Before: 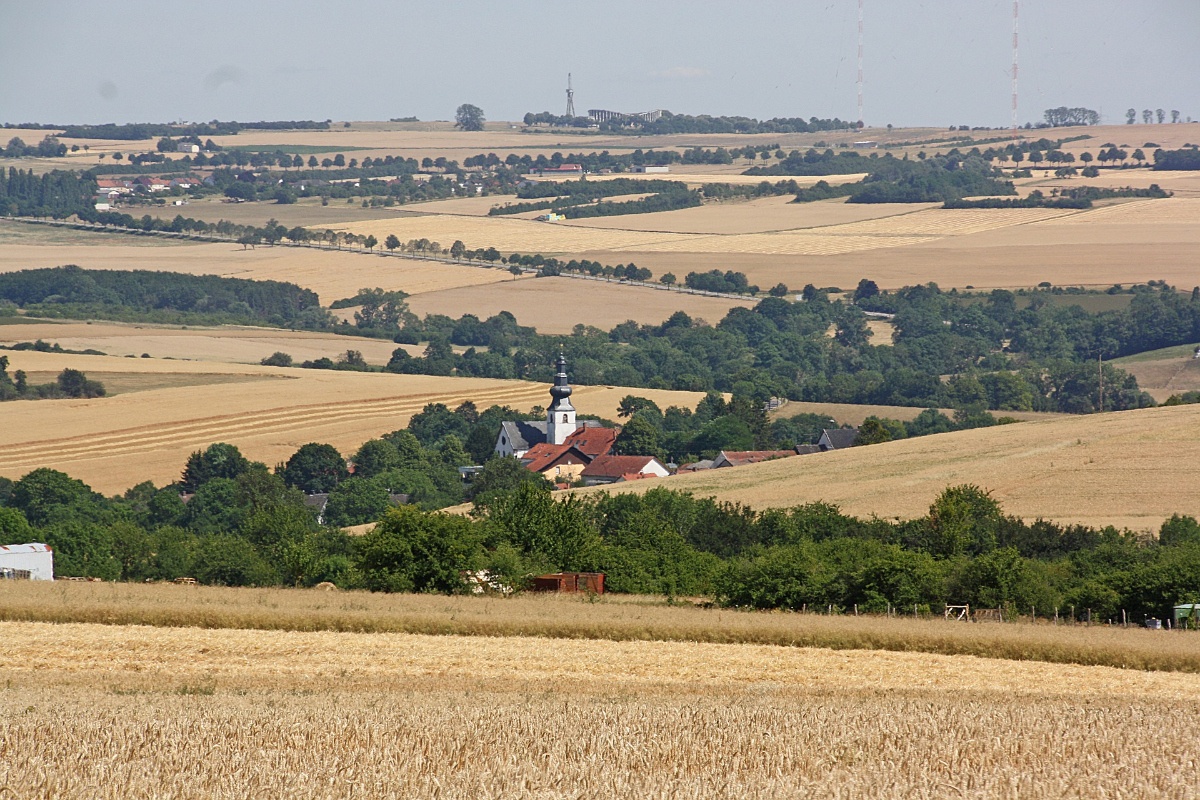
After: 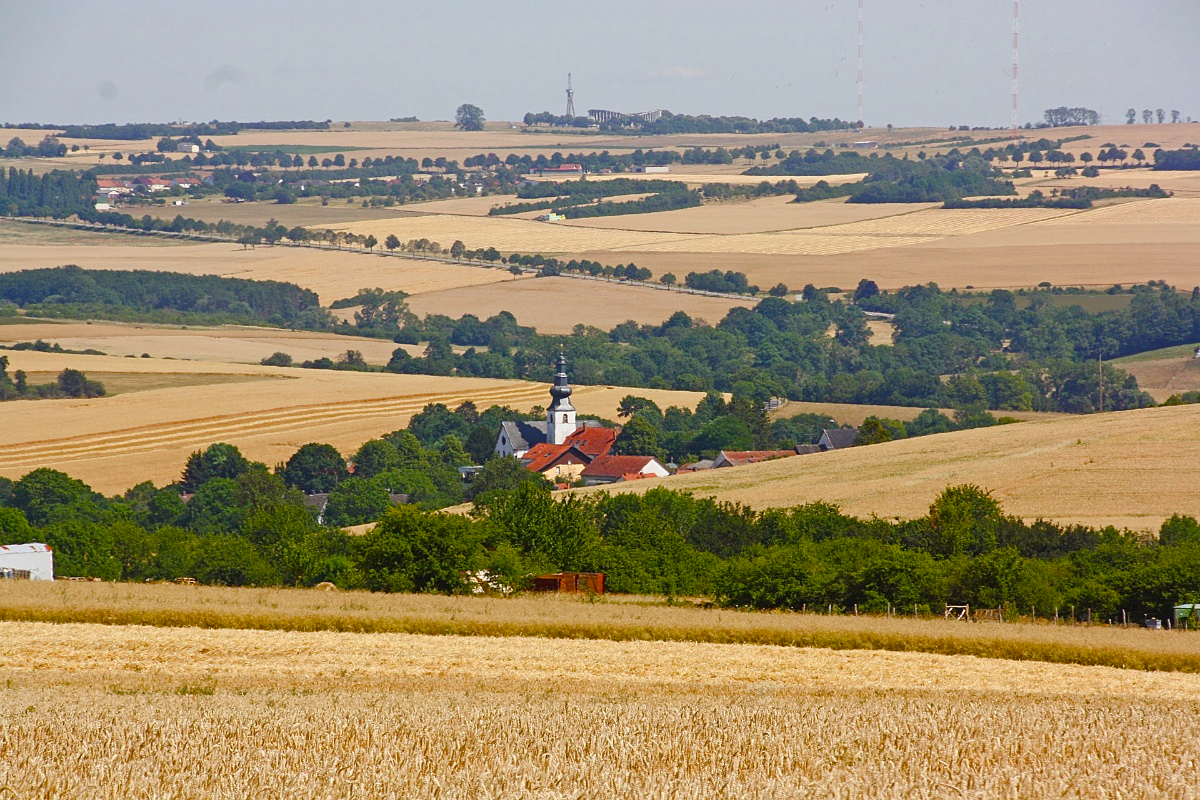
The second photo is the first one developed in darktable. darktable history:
color balance rgb: power › chroma 0.314%, power › hue 24.37°, global offset › luminance 0.255%, global offset › hue 169.72°, perceptual saturation grading › global saturation 55.669%, perceptual saturation grading › highlights -50.037%, perceptual saturation grading › mid-tones 39.953%, perceptual saturation grading › shadows 30.379%
